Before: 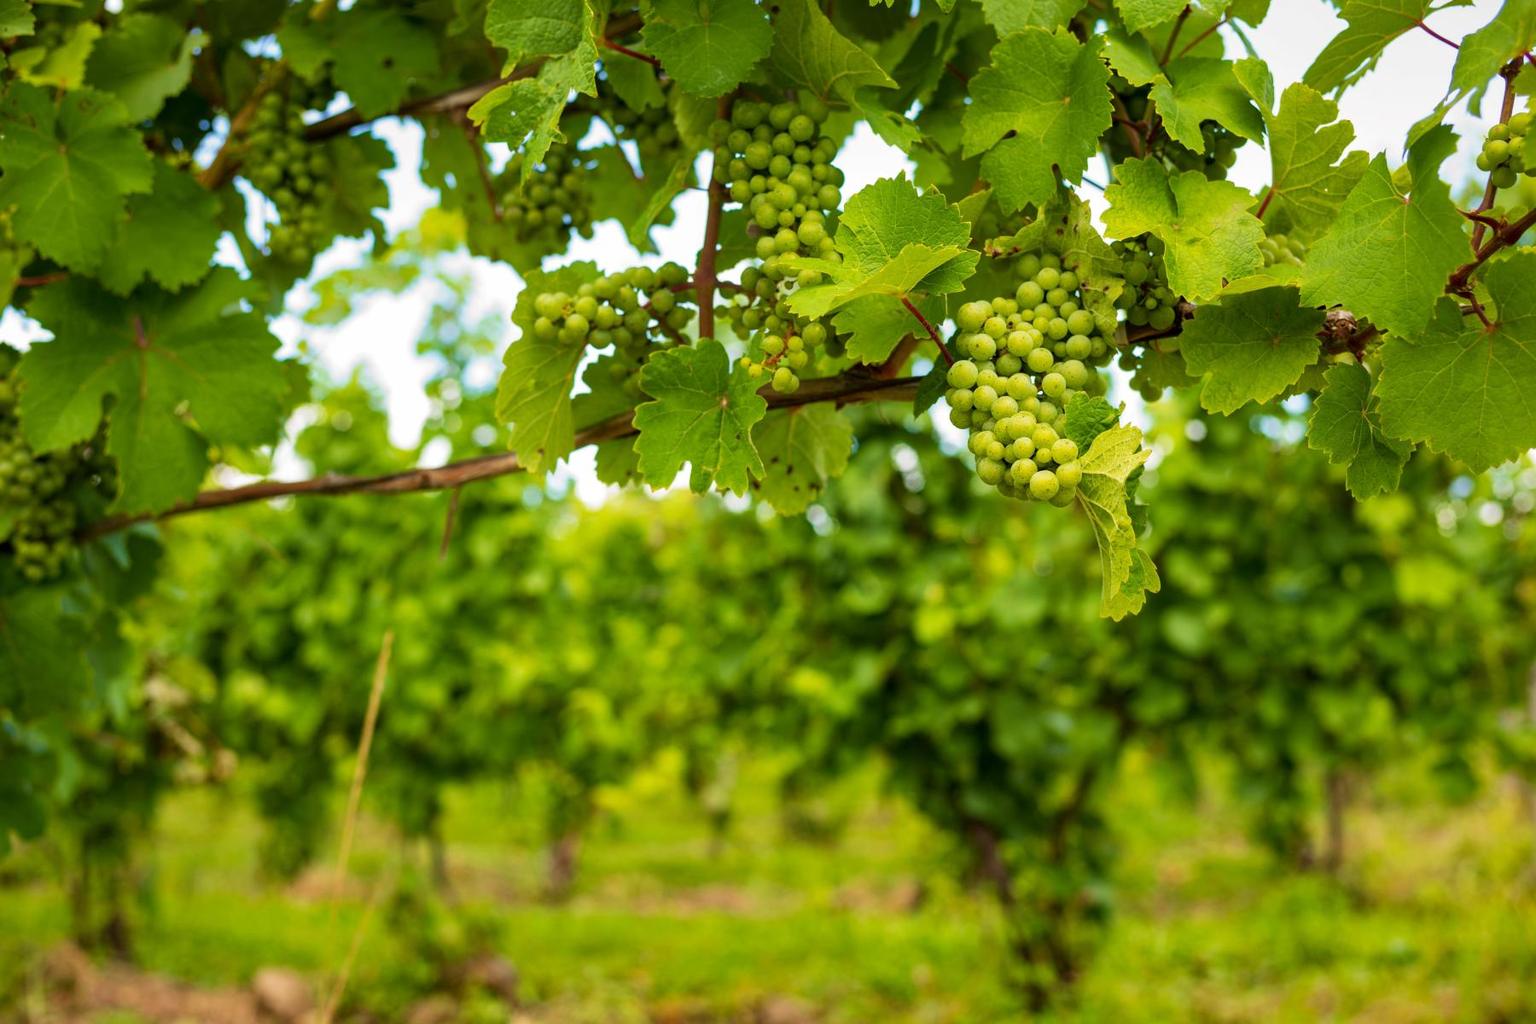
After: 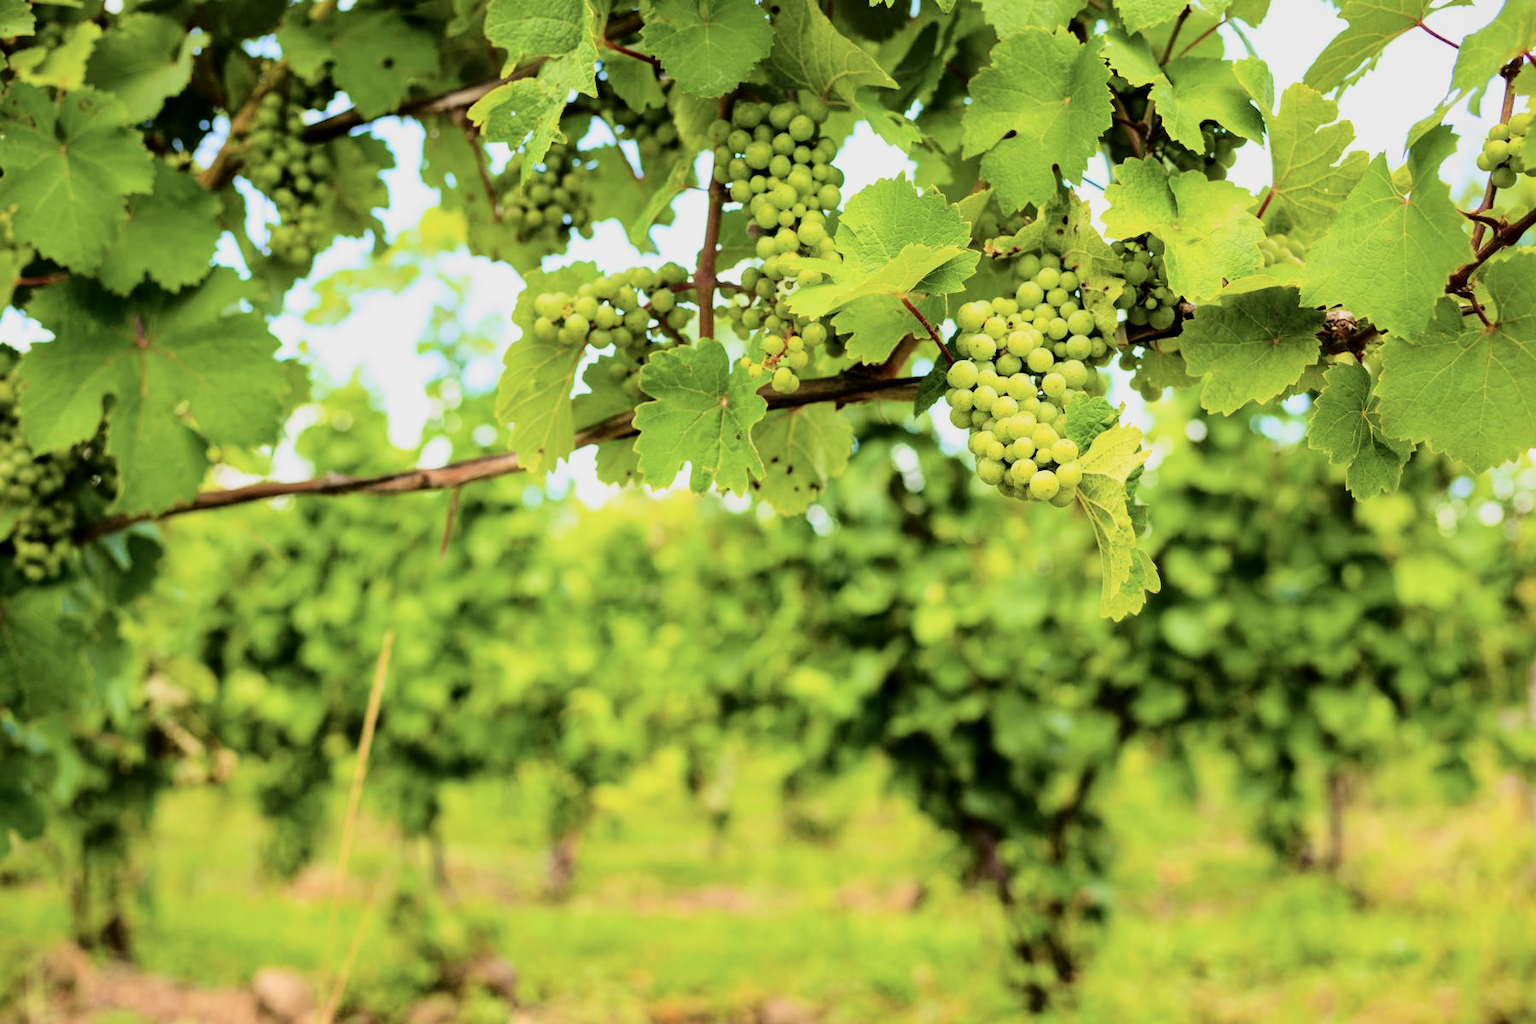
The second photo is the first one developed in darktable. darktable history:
tone curve: curves: ch0 [(0, 0) (0.003, 0.003) (0.011, 0.01) (0.025, 0.023) (0.044, 0.041) (0.069, 0.064) (0.1, 0.094) (0.136, 0.143) (0.177, 0.205) (0.224, 0.281) (0.277, 0.367) (0.335, 0.457) (0.399, 0.542) (0.468, 0.629) (0.543, 0.711) (0.623, 0.788) (0.709, 0.863) (0.801, 0.912) (0.898, 0.955) (1, 1)], color space Lab, independent channels, preserve colors none
filmic rgb: black relative exposure -7.65 EV, white relative exposure 4.56 EV, hardness 3.61
